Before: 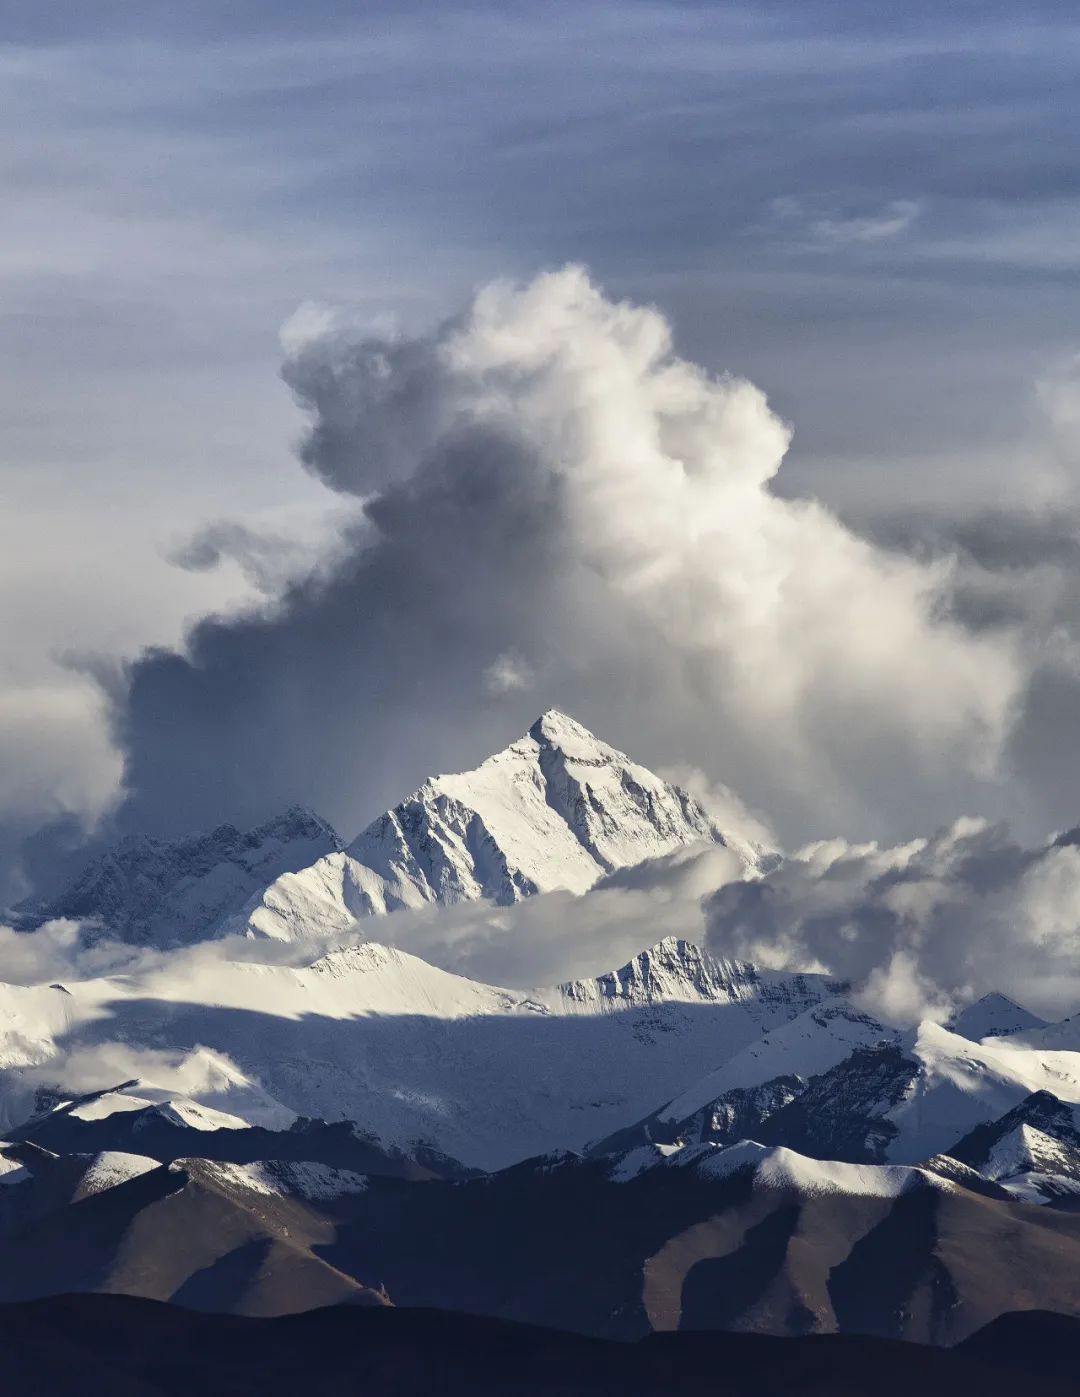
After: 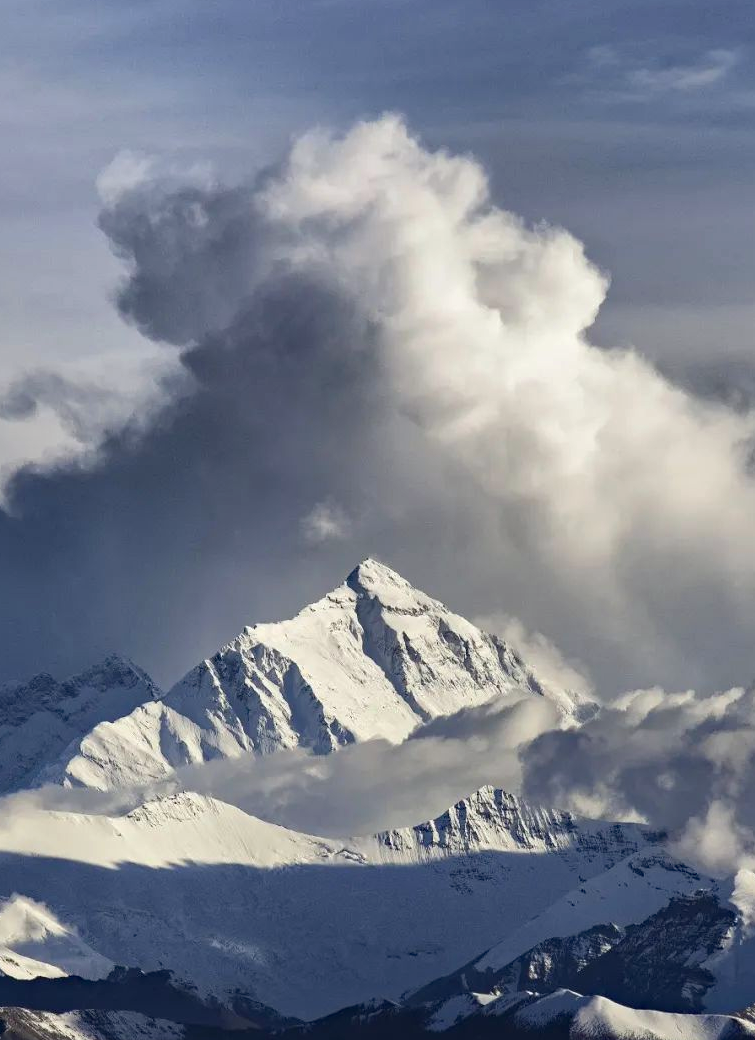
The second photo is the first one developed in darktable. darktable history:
haze removal: compatibility mode true, adaptive false
crop and rotate: left 17.014%, top 10.843%, right 13.039%, bottom 14.655%
